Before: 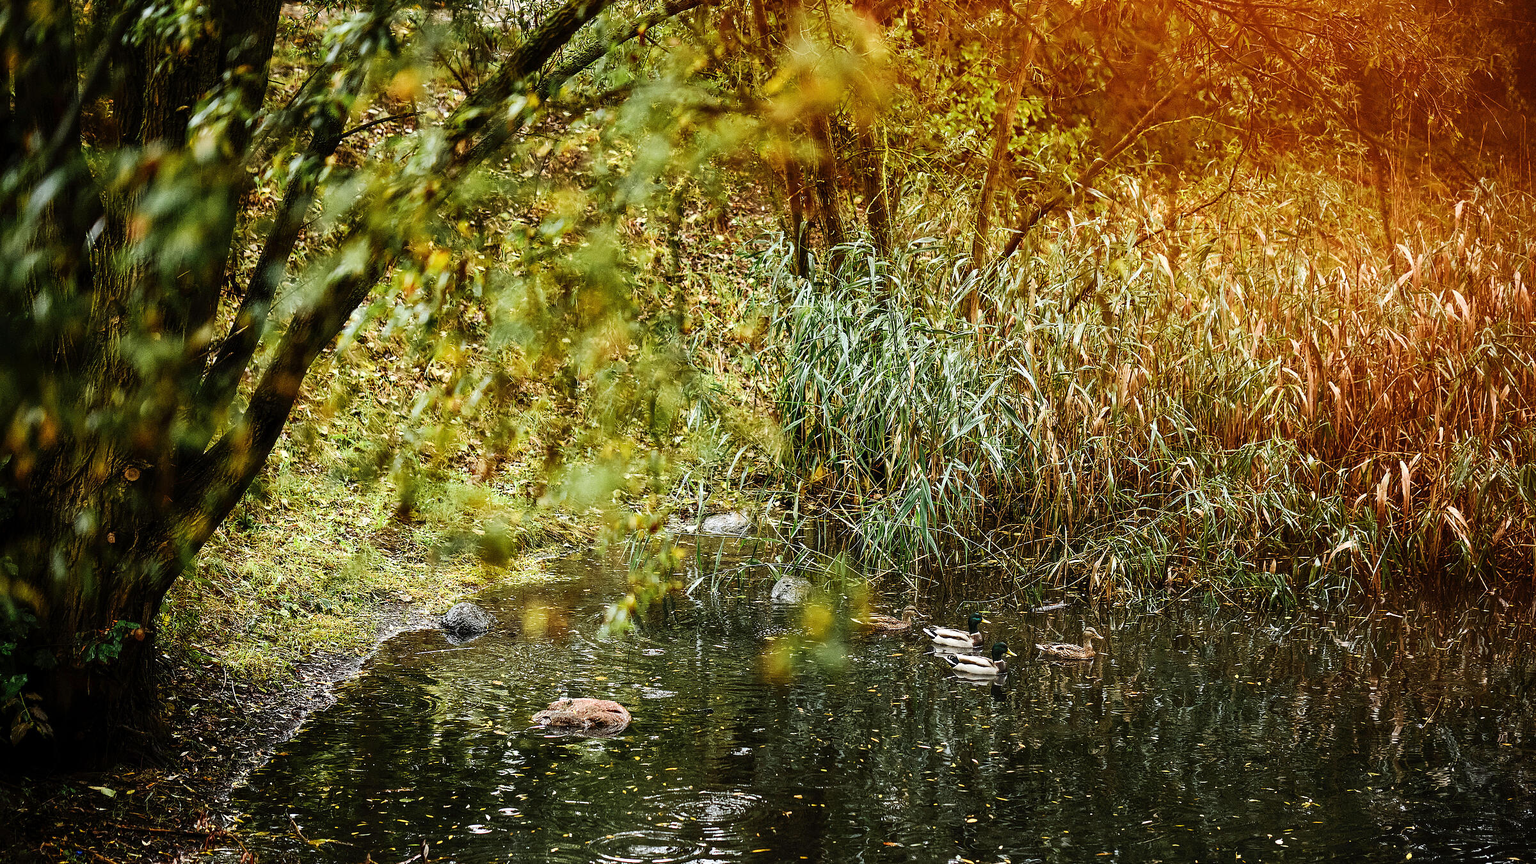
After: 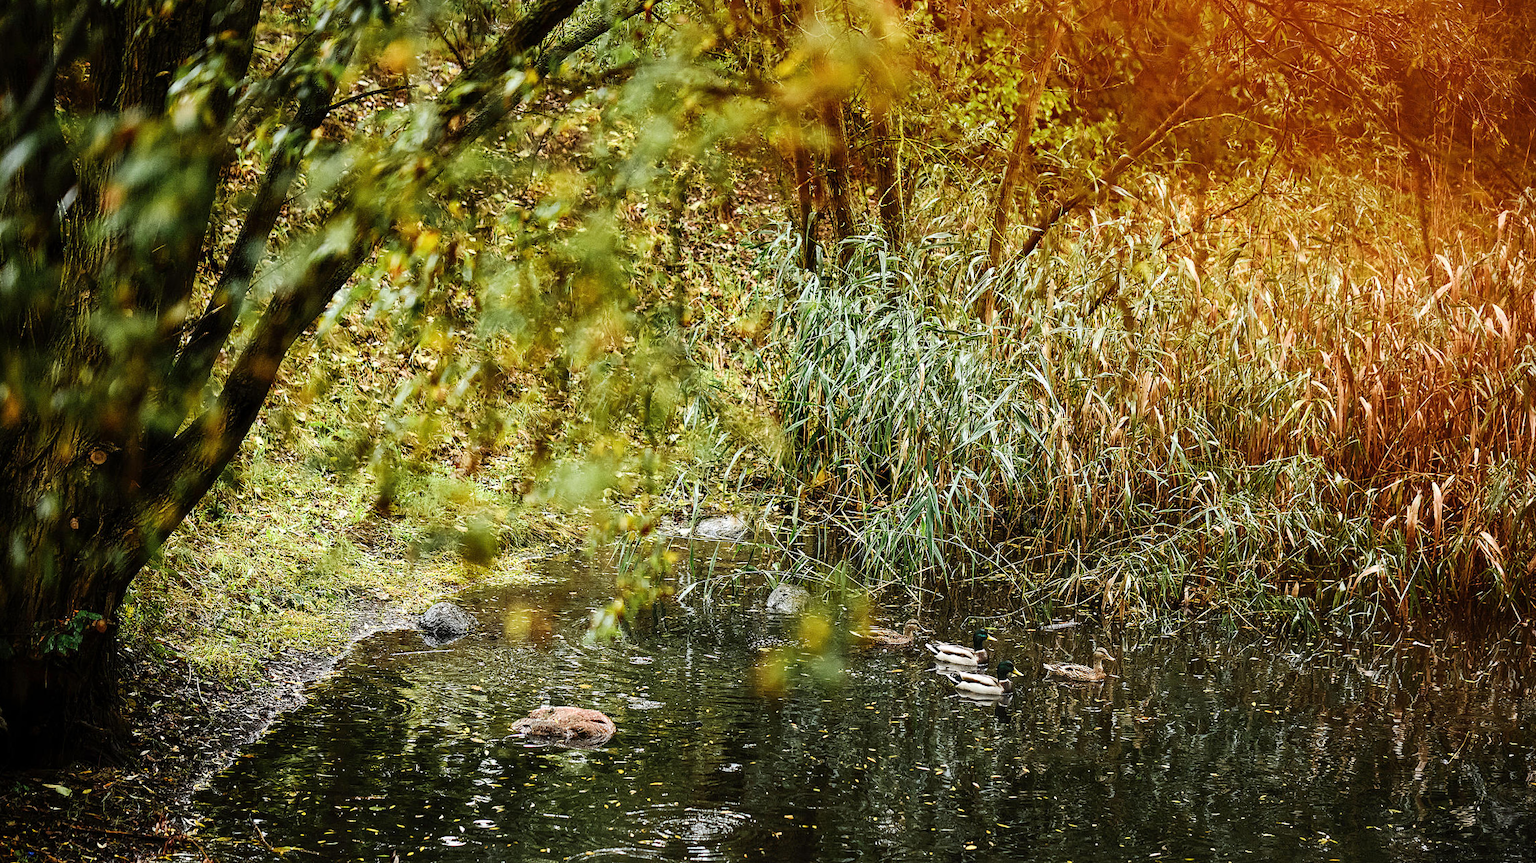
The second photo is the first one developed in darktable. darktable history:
tone equalizer: on, module defaults
crop and rotate: angle -1.69°
